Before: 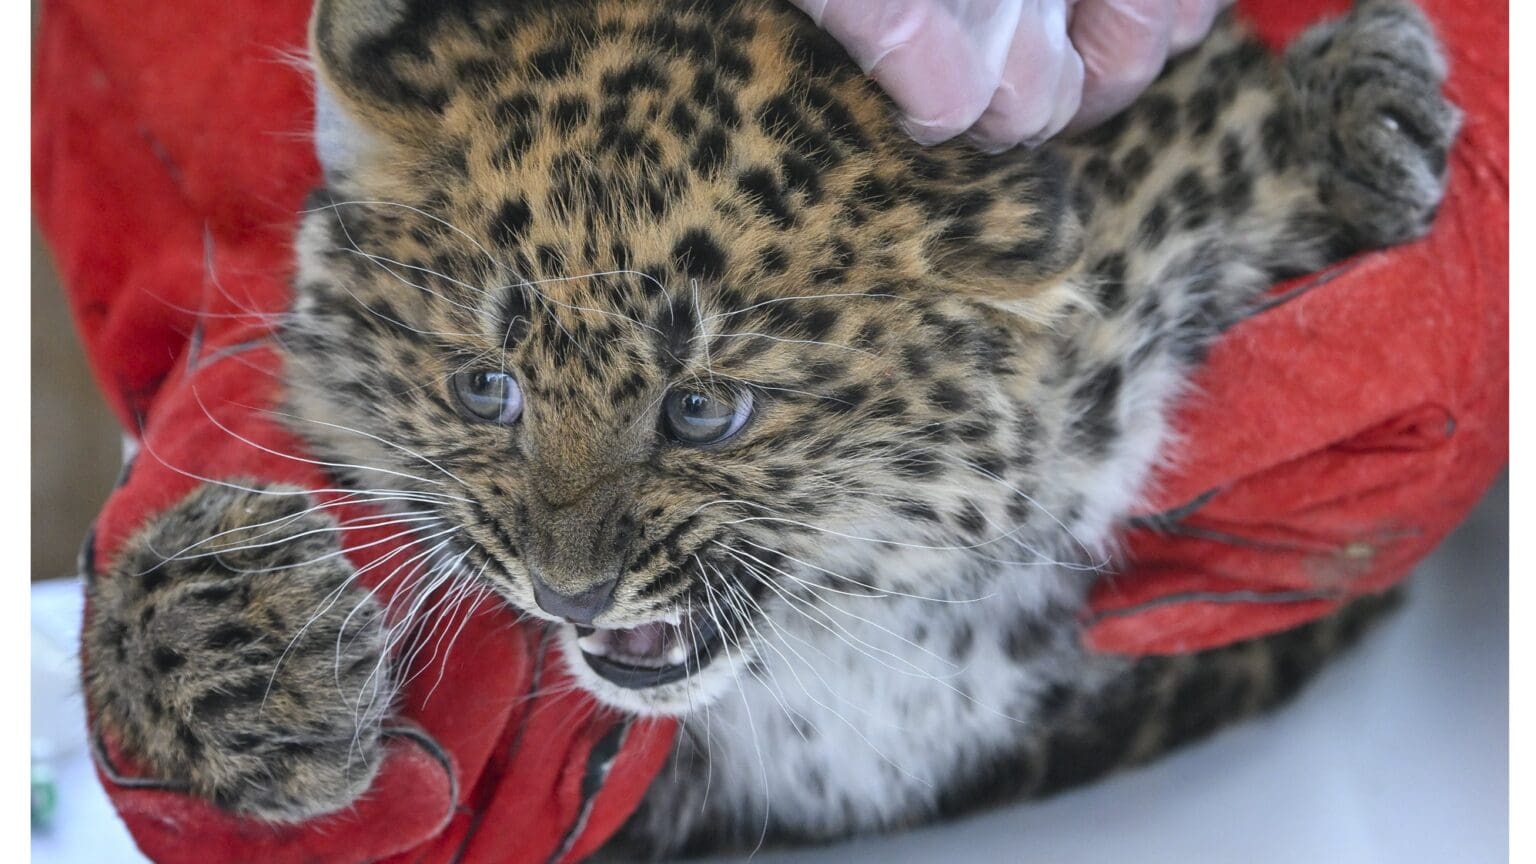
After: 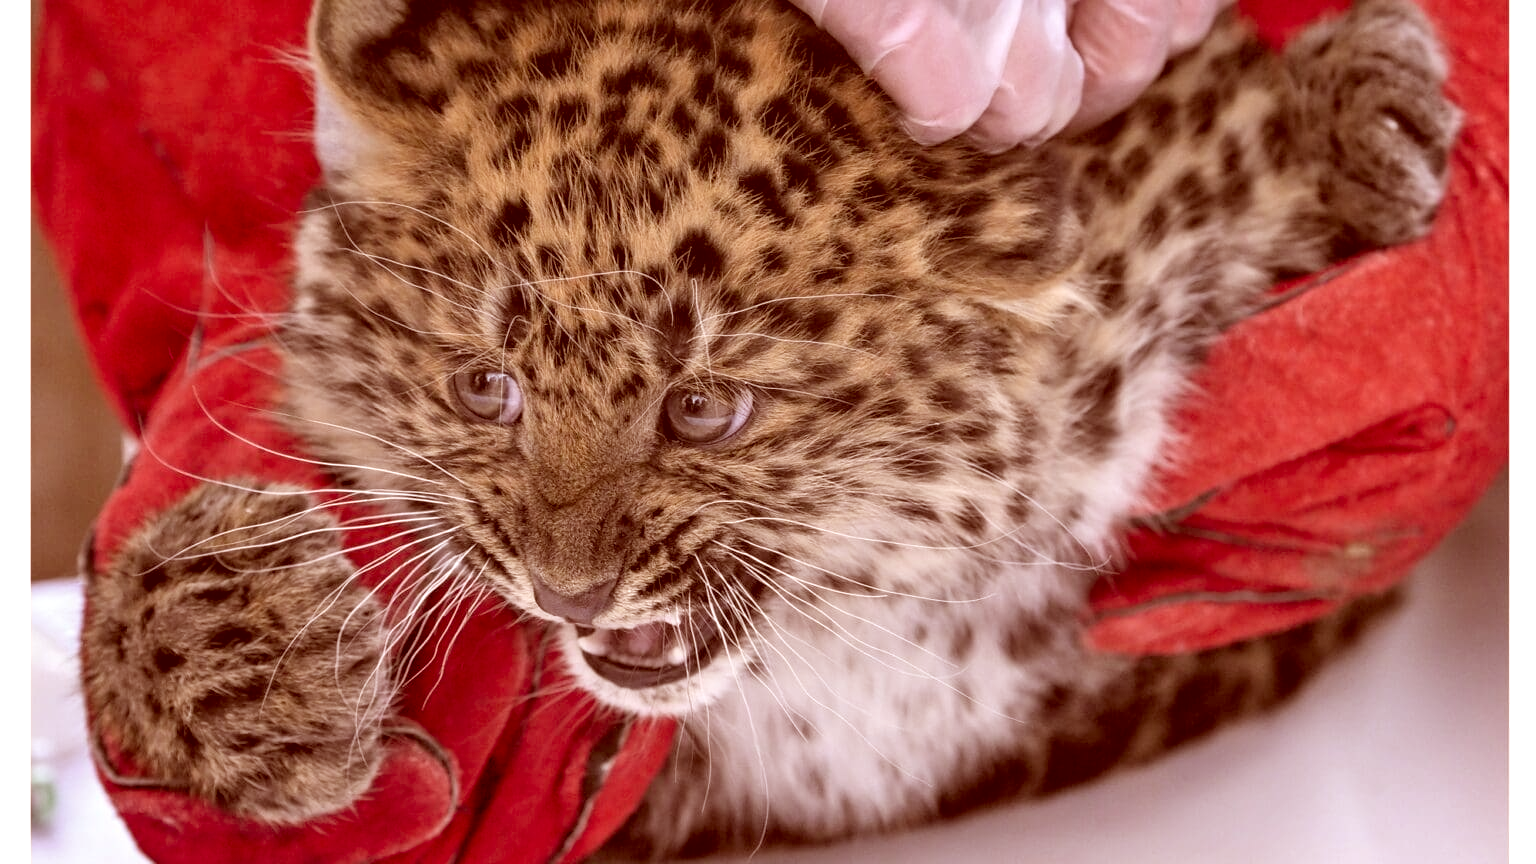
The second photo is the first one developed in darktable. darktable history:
color correction: highlights a* 9.03, highlights b* 8.71, shadows a* 40, shadows b* 40, saturation 0.8
rgb levels: levels [[0.01, 0.419, 0.839], [0, 0.5, 1], [0, 0.5, 1]]
